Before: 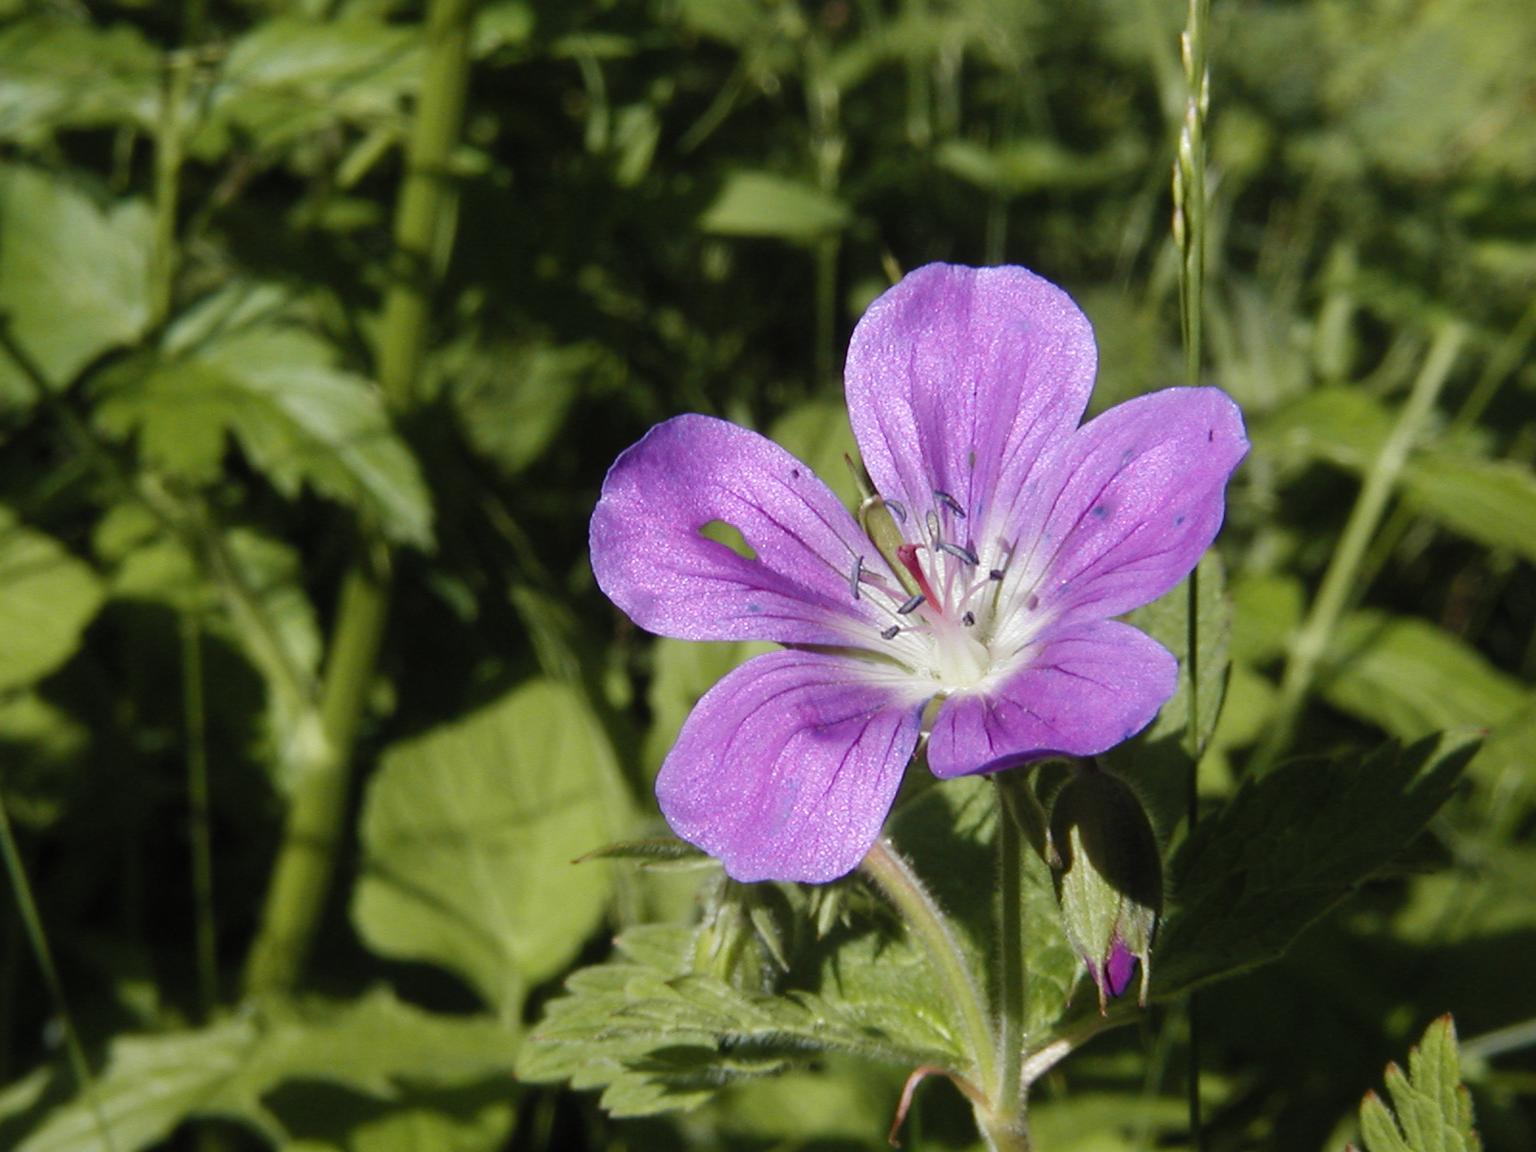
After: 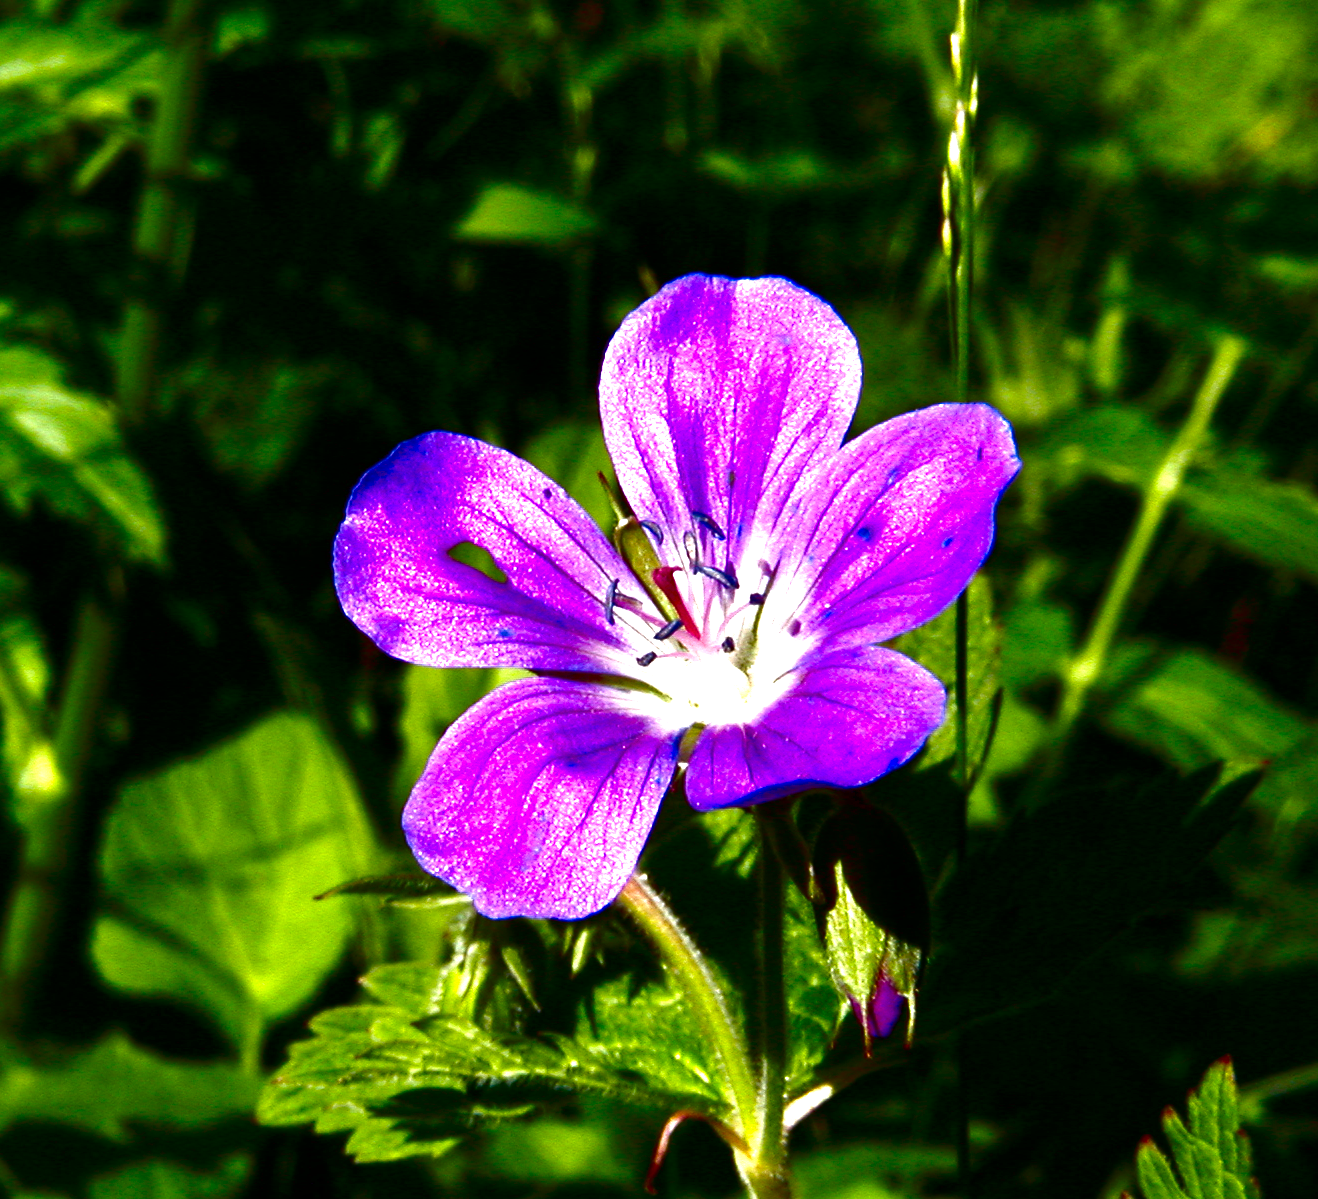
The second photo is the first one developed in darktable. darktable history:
crop: left 17.582%, bottom 0.031%
contrast brightness saturation: brightness -1, saturation 1
exposure: black level correction -0.002, exposure 1.115 EV, compensate highlight preservation false
